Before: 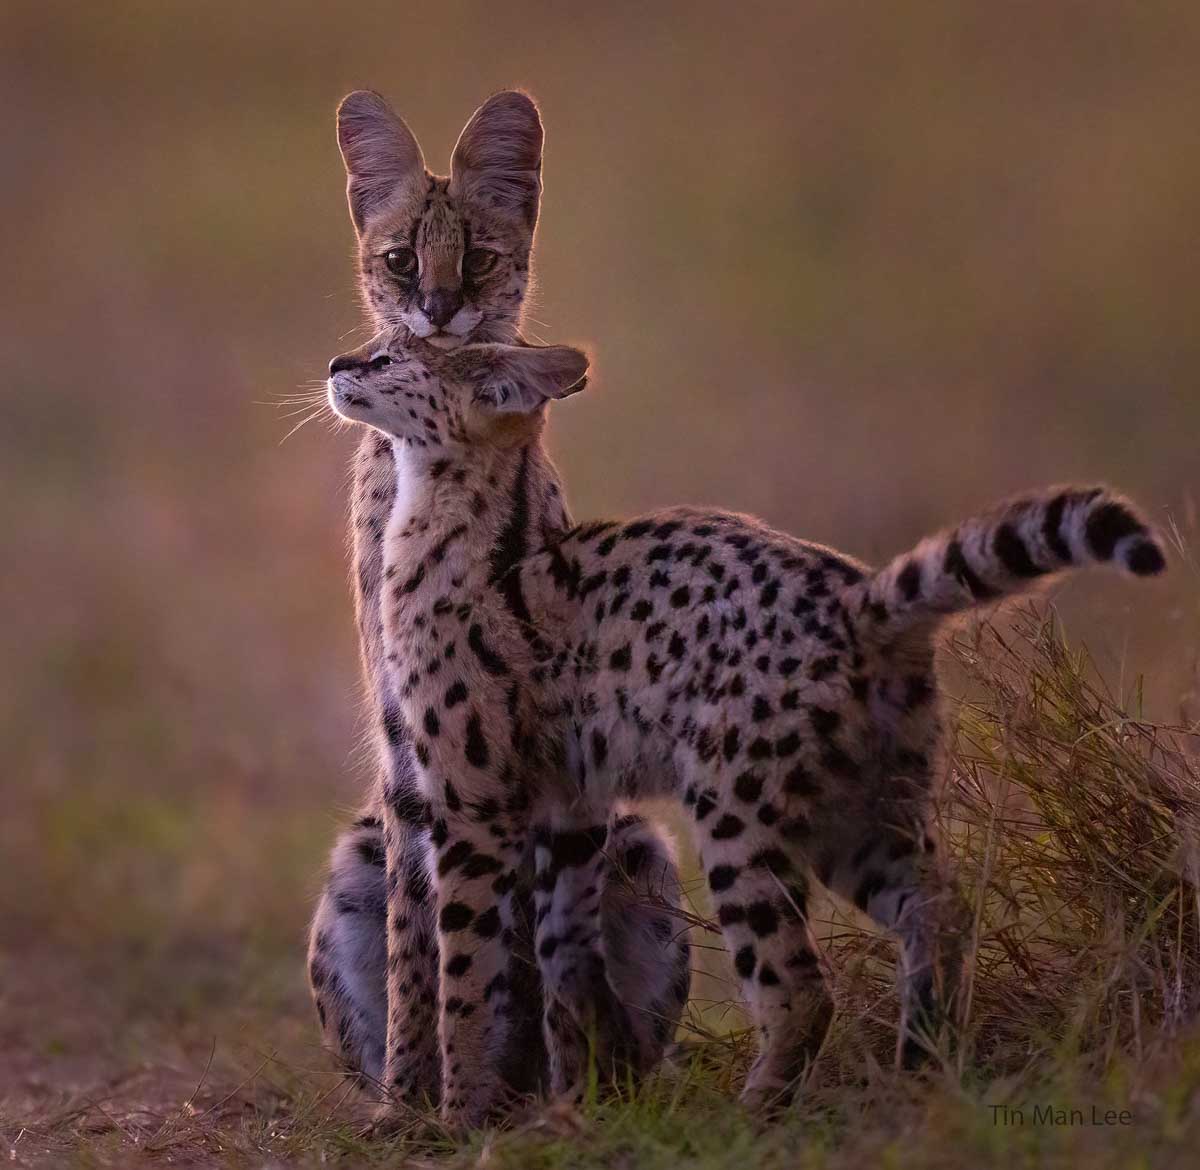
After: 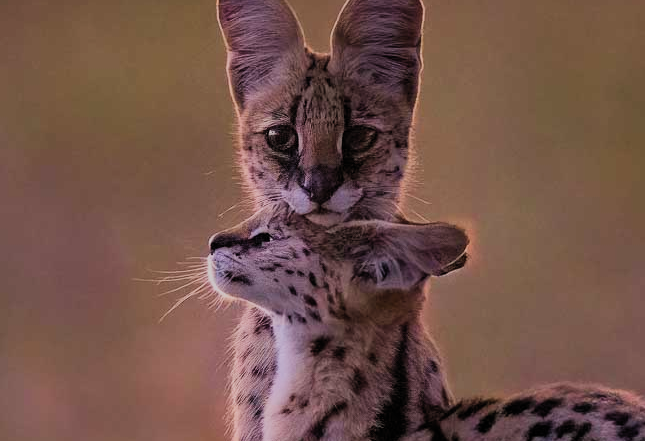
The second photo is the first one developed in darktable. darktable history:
filmic rgb: black relative exposure -7.22 EV, white relative exposure 5.36 EV, hardness 3.03, preserve chrominance RGB euclidean norm, color science v5 (2021), contrast in shadows safe, contrast in highlights safe
velvia: strength 15.09%
crop: left 10.079%, top 10.544%, right 36.163%, bottom 51.722%
